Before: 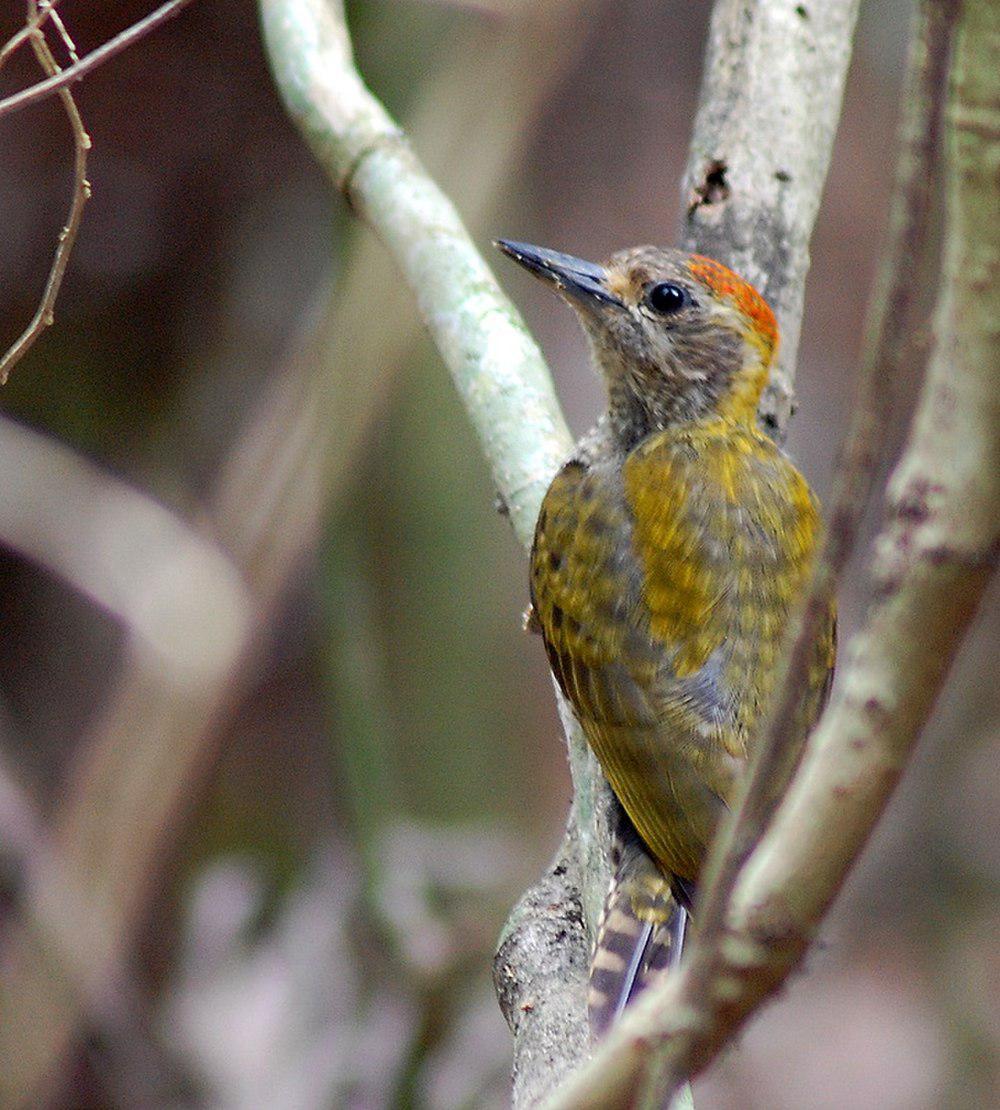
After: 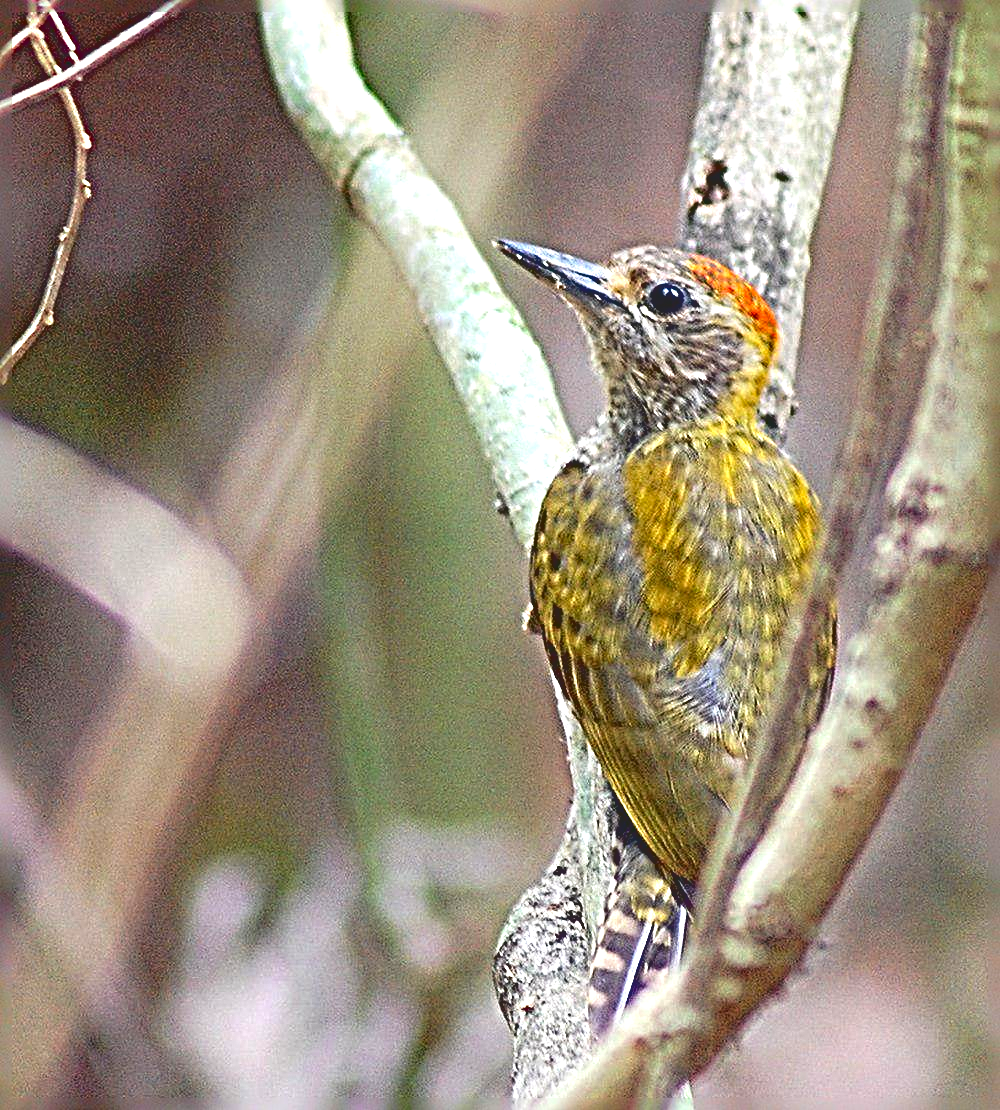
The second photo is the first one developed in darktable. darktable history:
exposure: black level correction 0, exposure 1.096 EV, compensate highlight preservation false
contrast brightness saturation: contrast -0.28
sharpen: radius 6.298, amount 1.791, threshold 0.228
